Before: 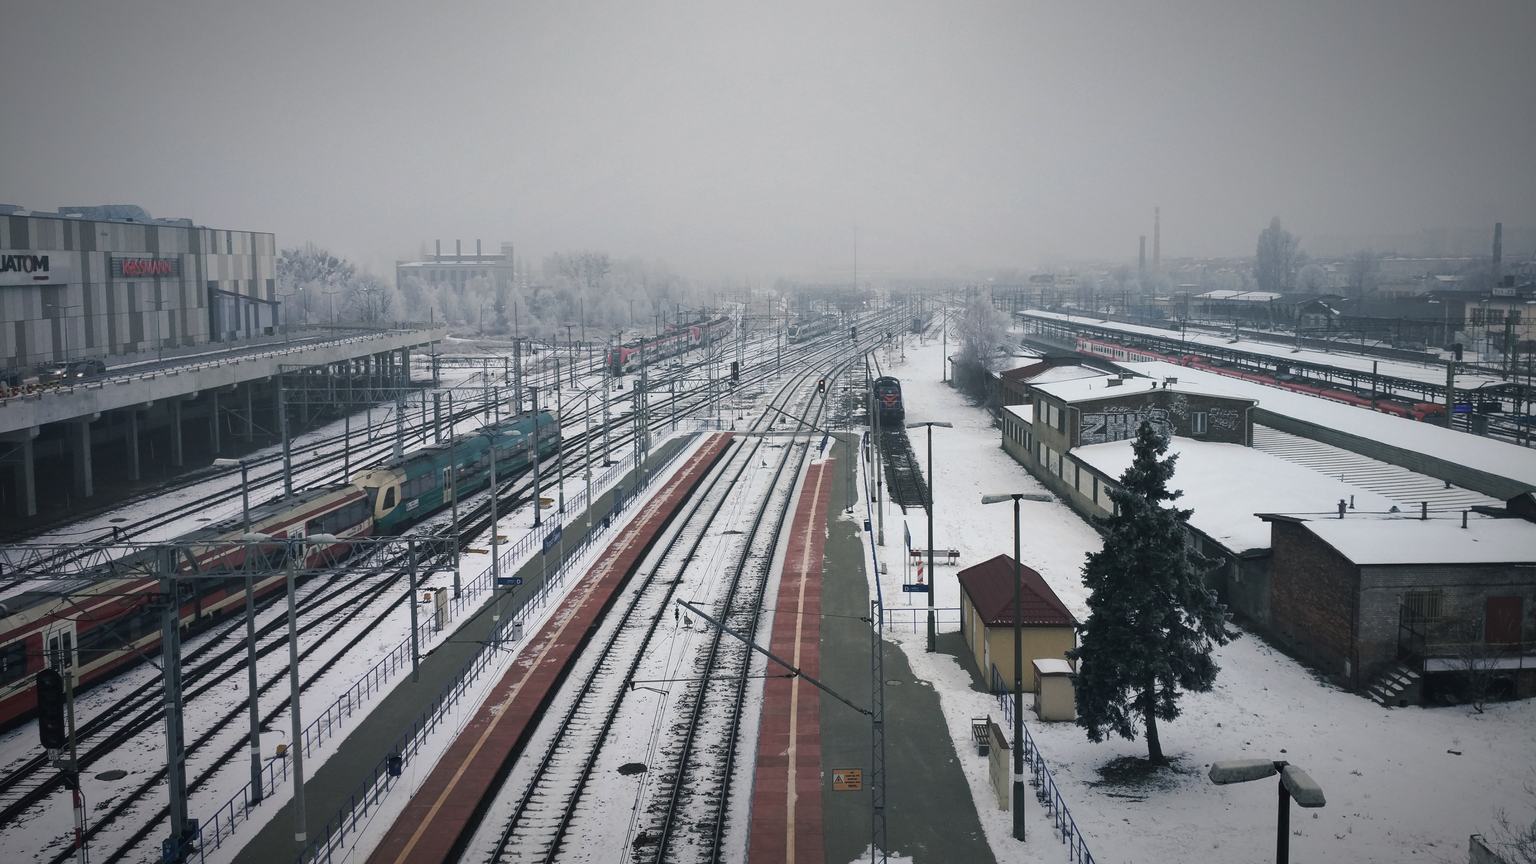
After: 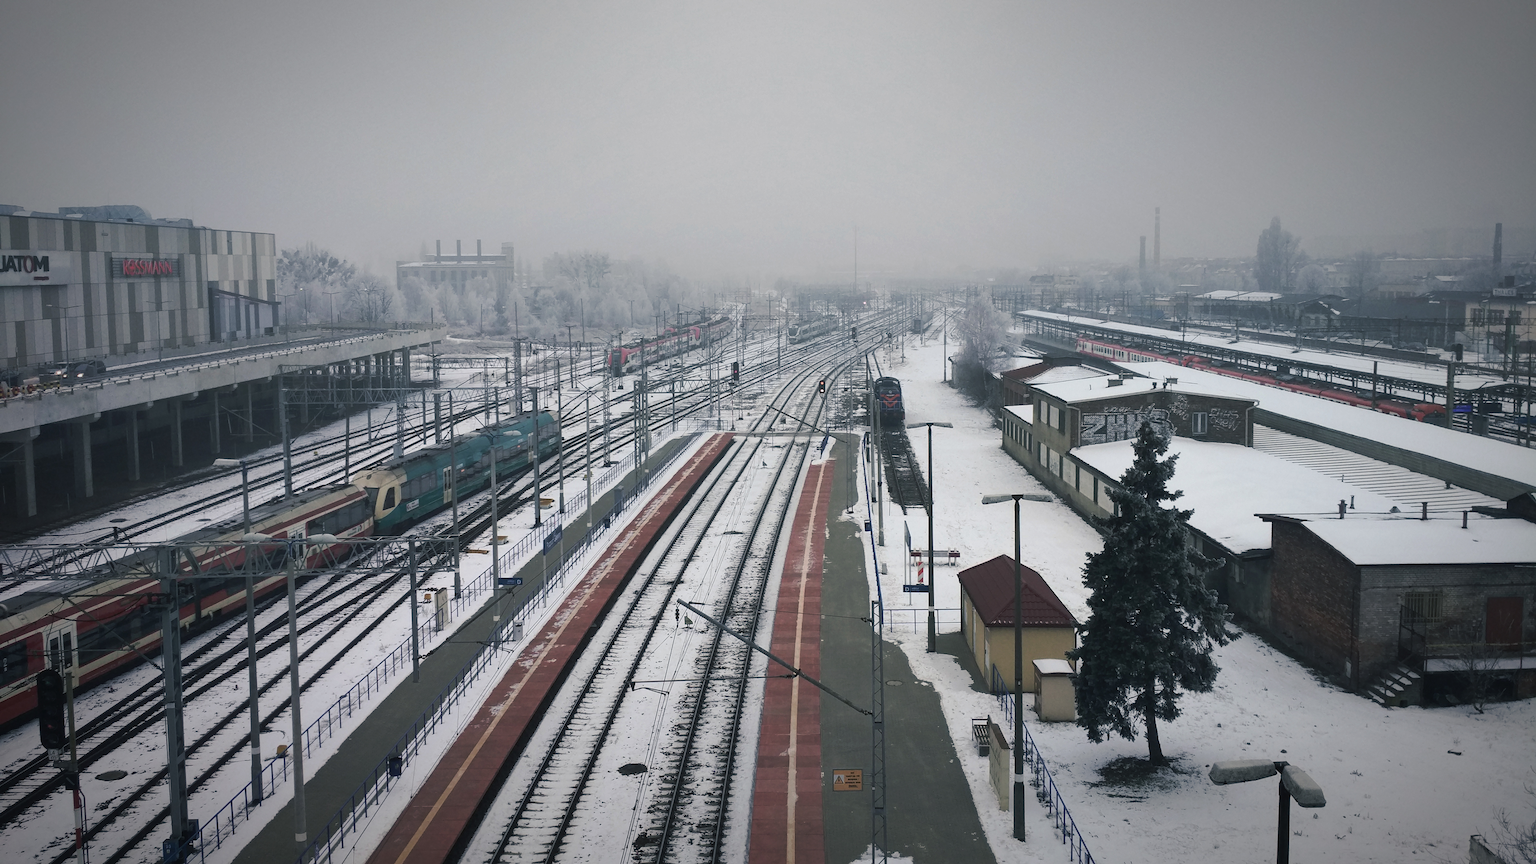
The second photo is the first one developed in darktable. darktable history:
color correction: highlights b* -0.019
